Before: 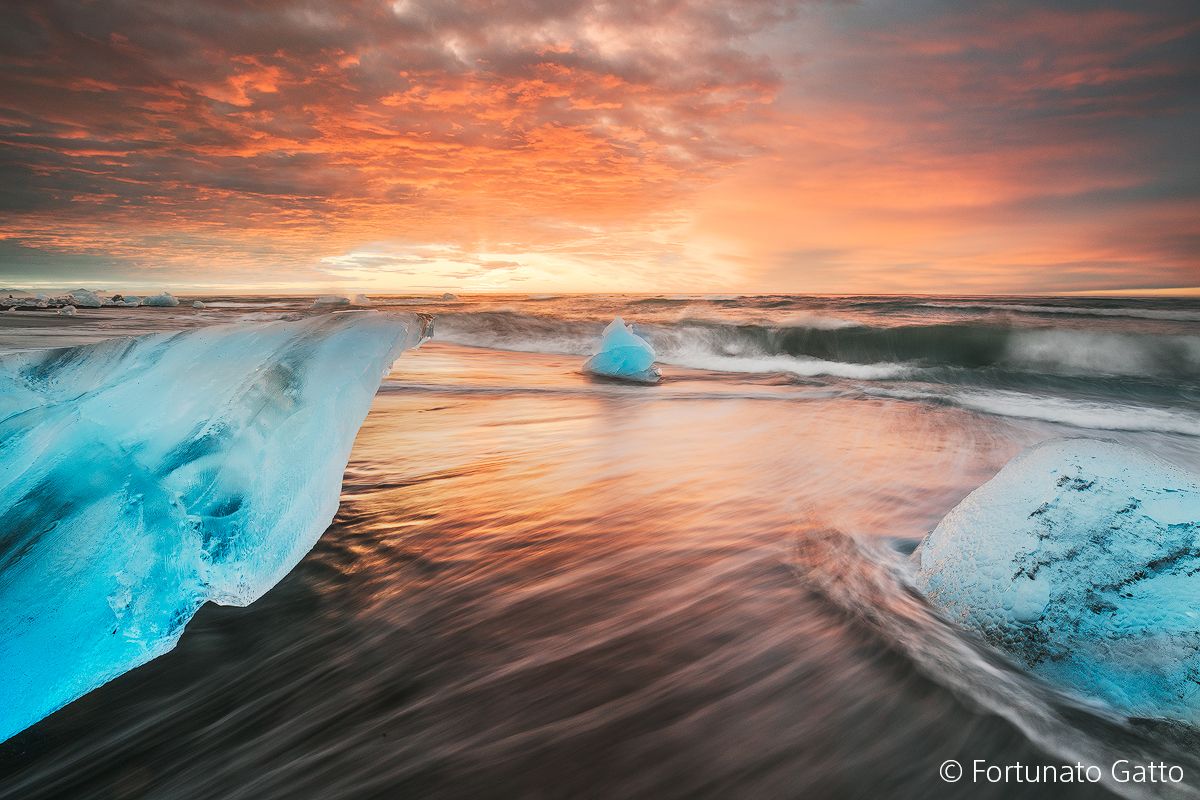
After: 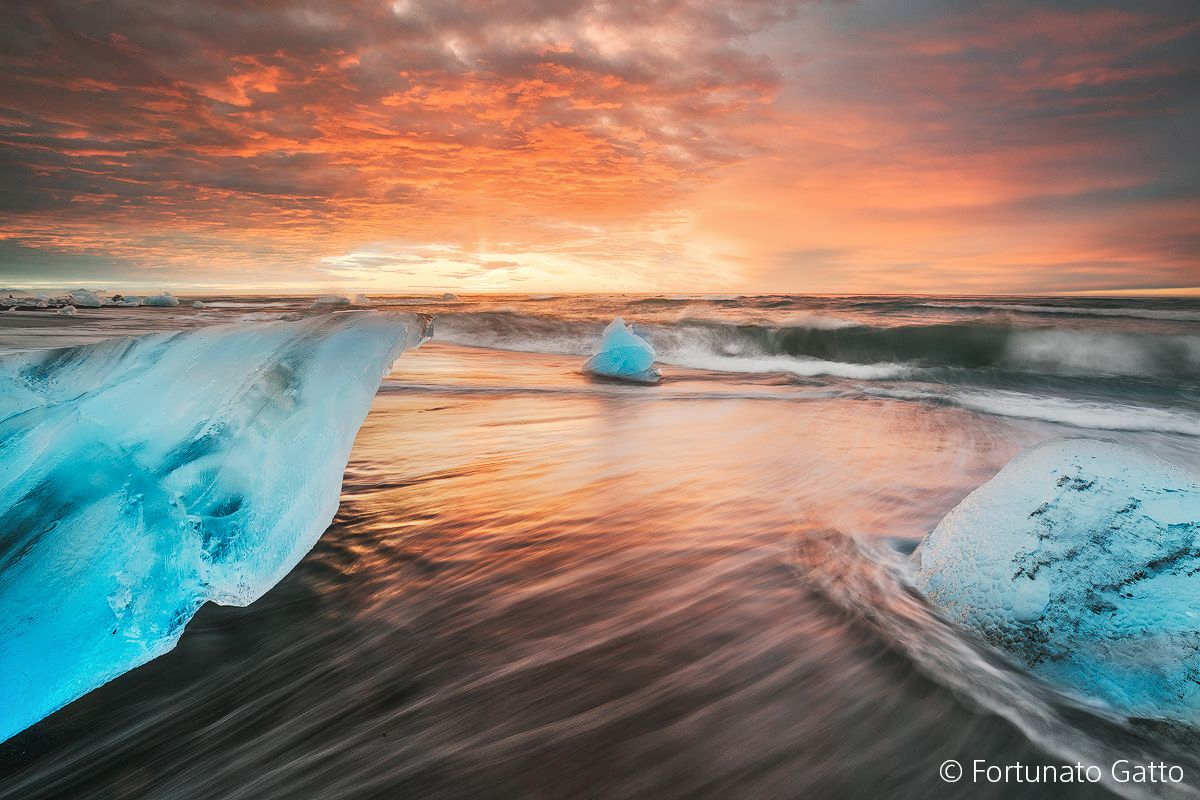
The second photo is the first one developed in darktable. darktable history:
shadows and highlights: shadows 37.47, highlights -27.11, soften with gaussian
